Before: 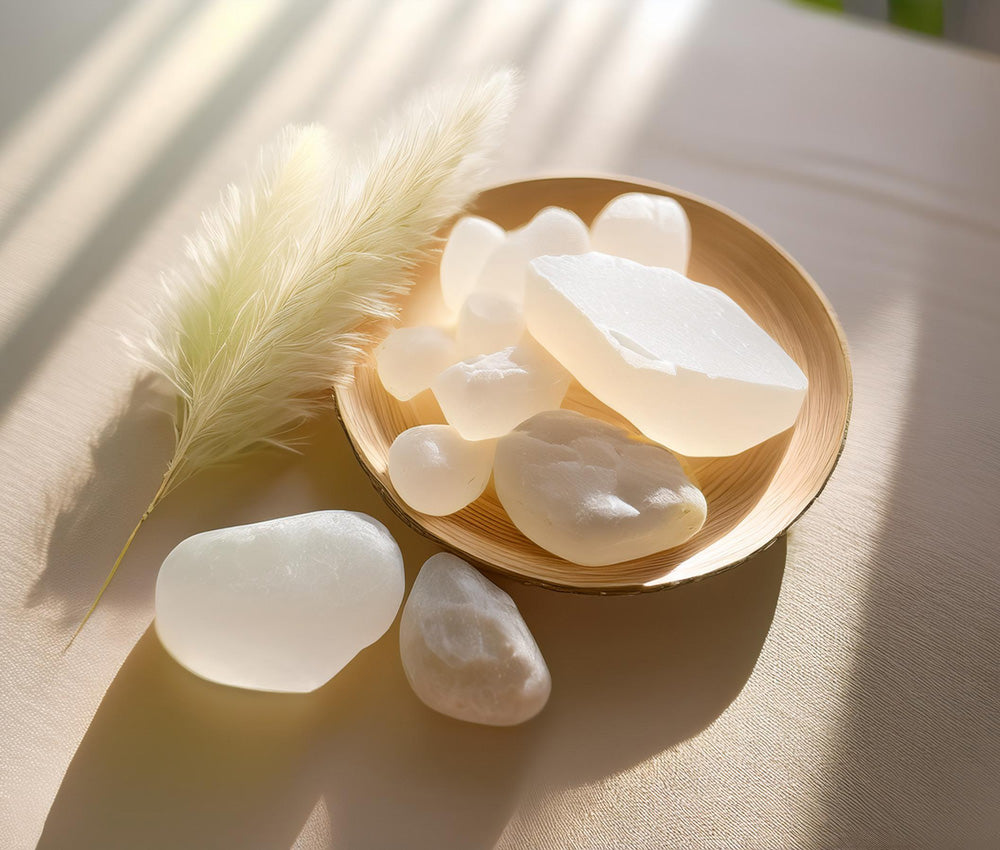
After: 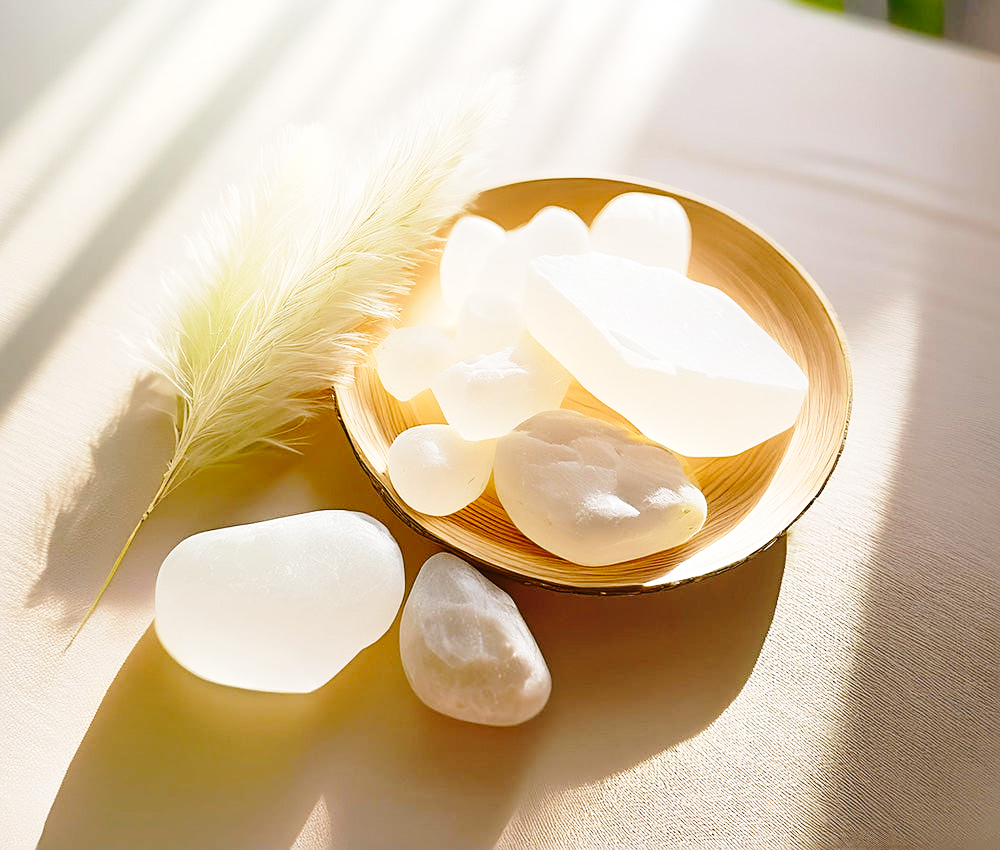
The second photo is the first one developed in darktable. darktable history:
sharpen: on, module defaults
base curve: curves: ch0 [(0, 0) (0.04, 0.03) (0.133, 0.232) (0.448, 0.748) (0.843, 0.968) (1, 1)], preserve colors none
